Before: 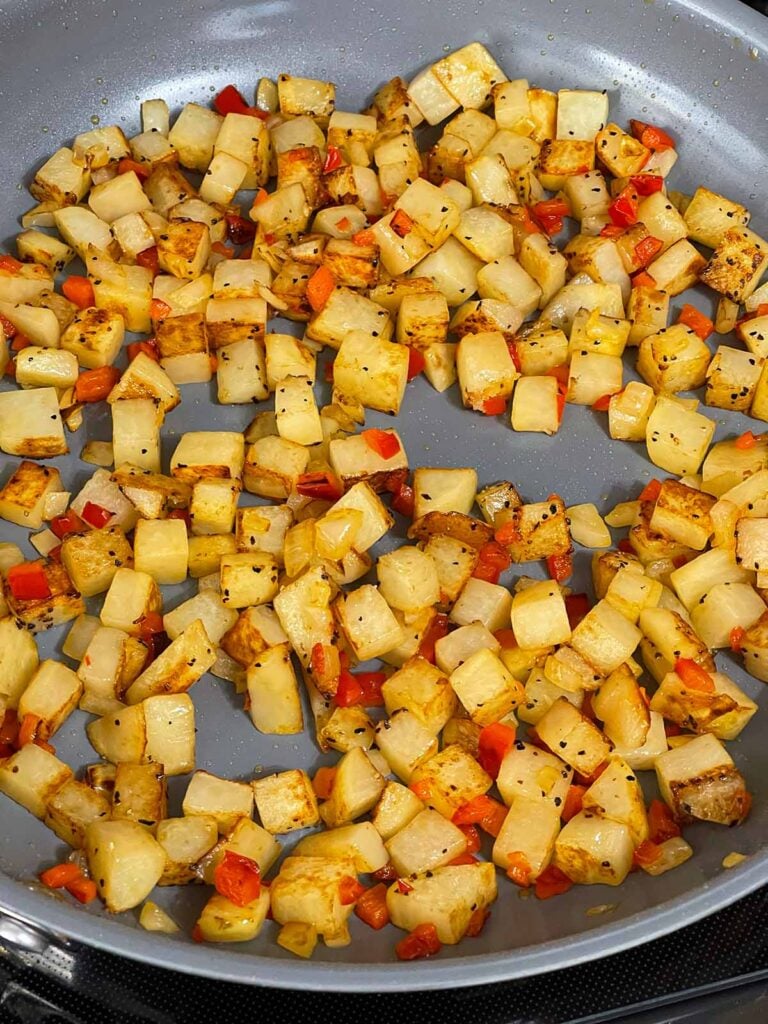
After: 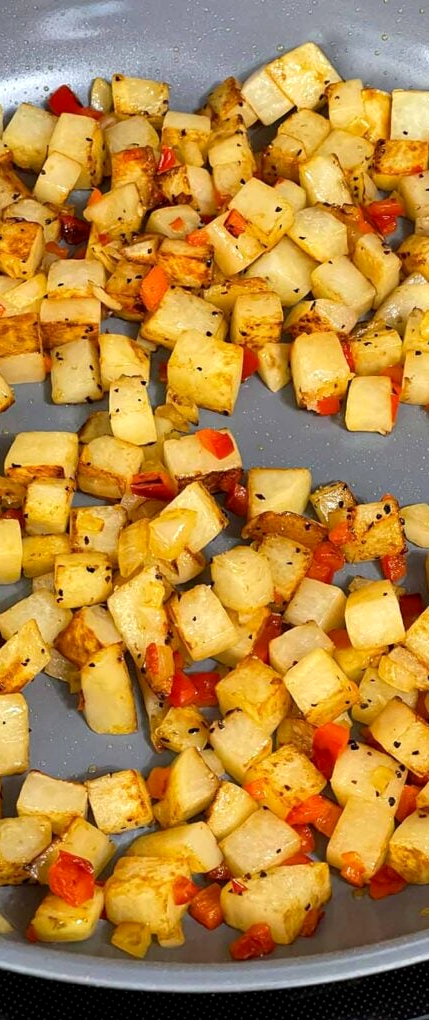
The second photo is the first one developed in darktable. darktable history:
crop: left 21.674%, right 22.086%
exposure: black level correction 0.002, exposure 0.15 EV, compensate highlight preservation false
